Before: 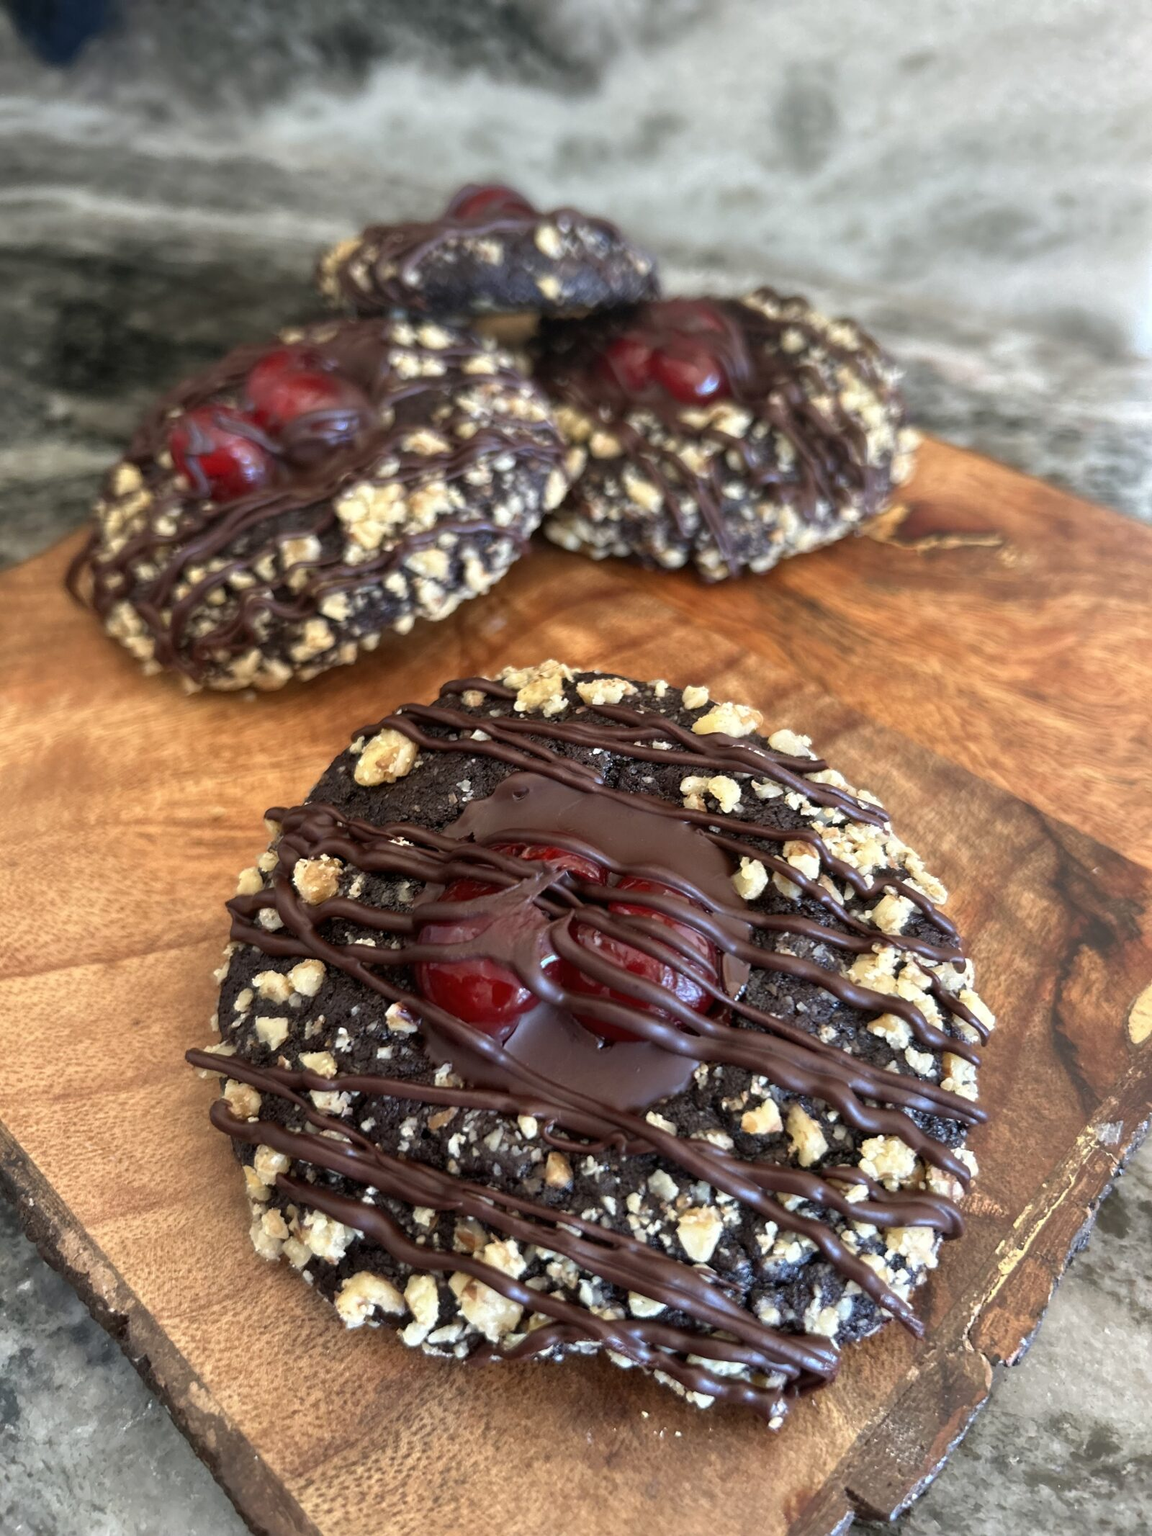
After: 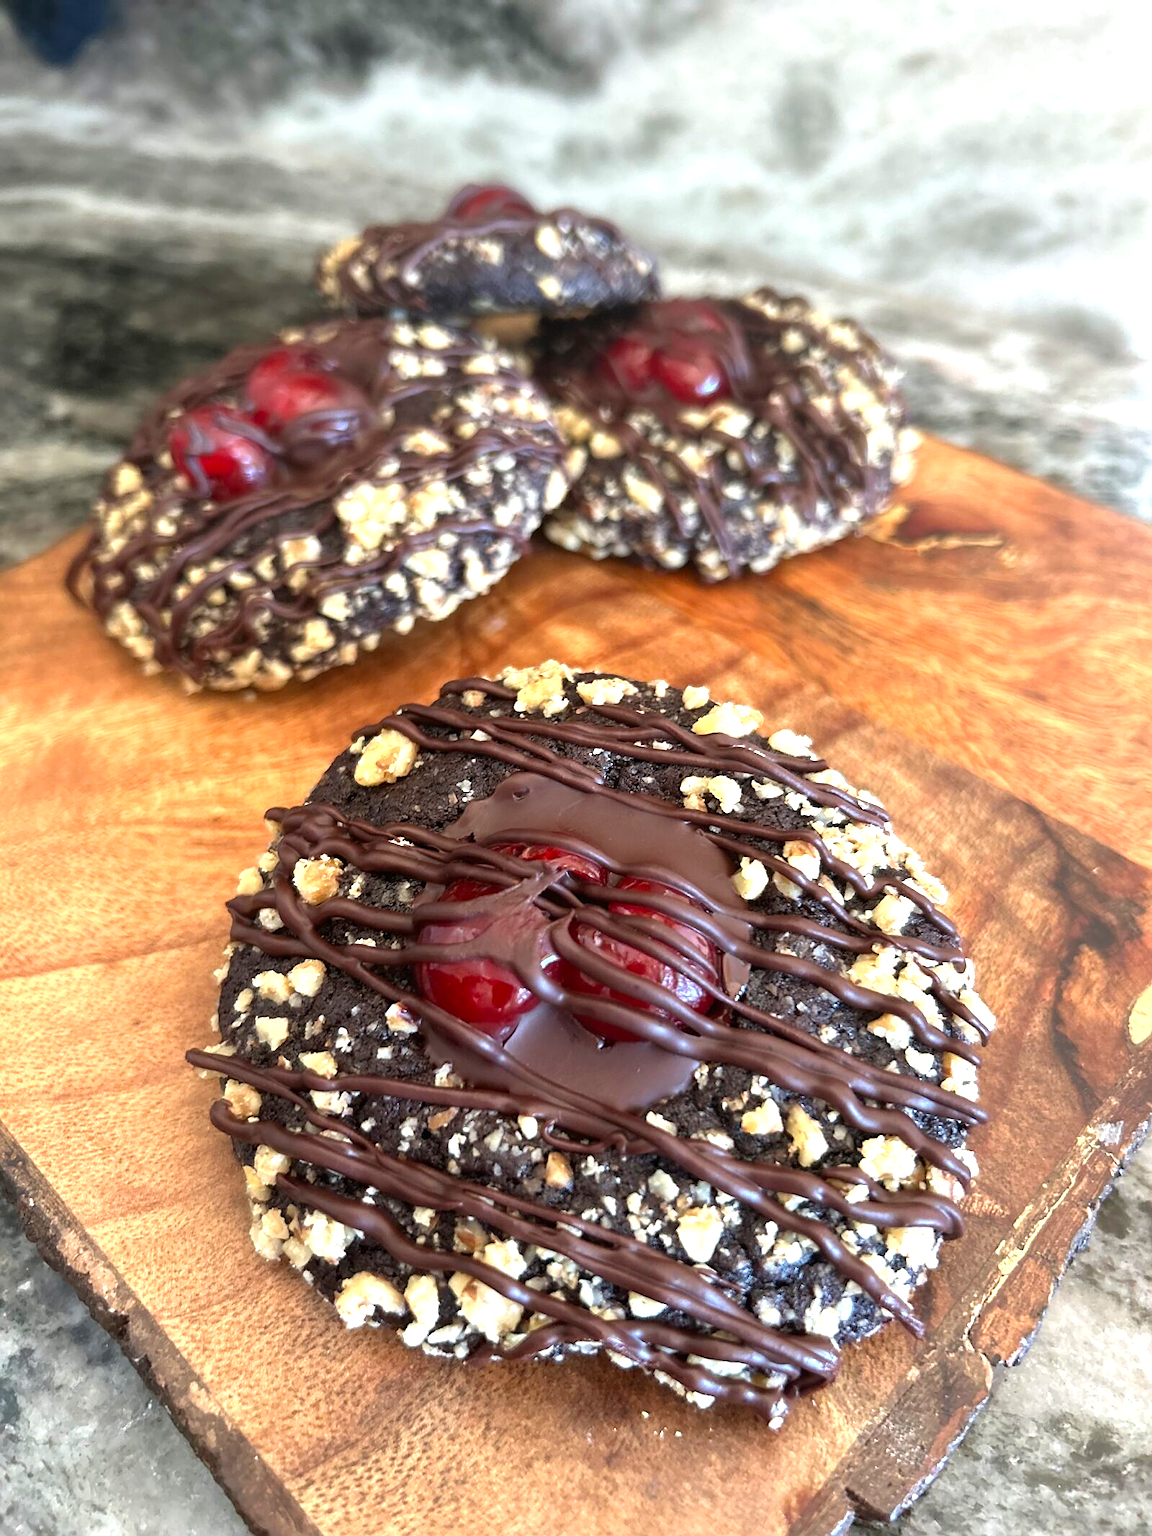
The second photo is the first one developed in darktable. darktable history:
exposure: black level correction 0, exposure 0.7 EV, compensate exposure bias true, compensate highlight preservation false
sharpen: radius 1.559, amount 0.373, threshold 1.271
